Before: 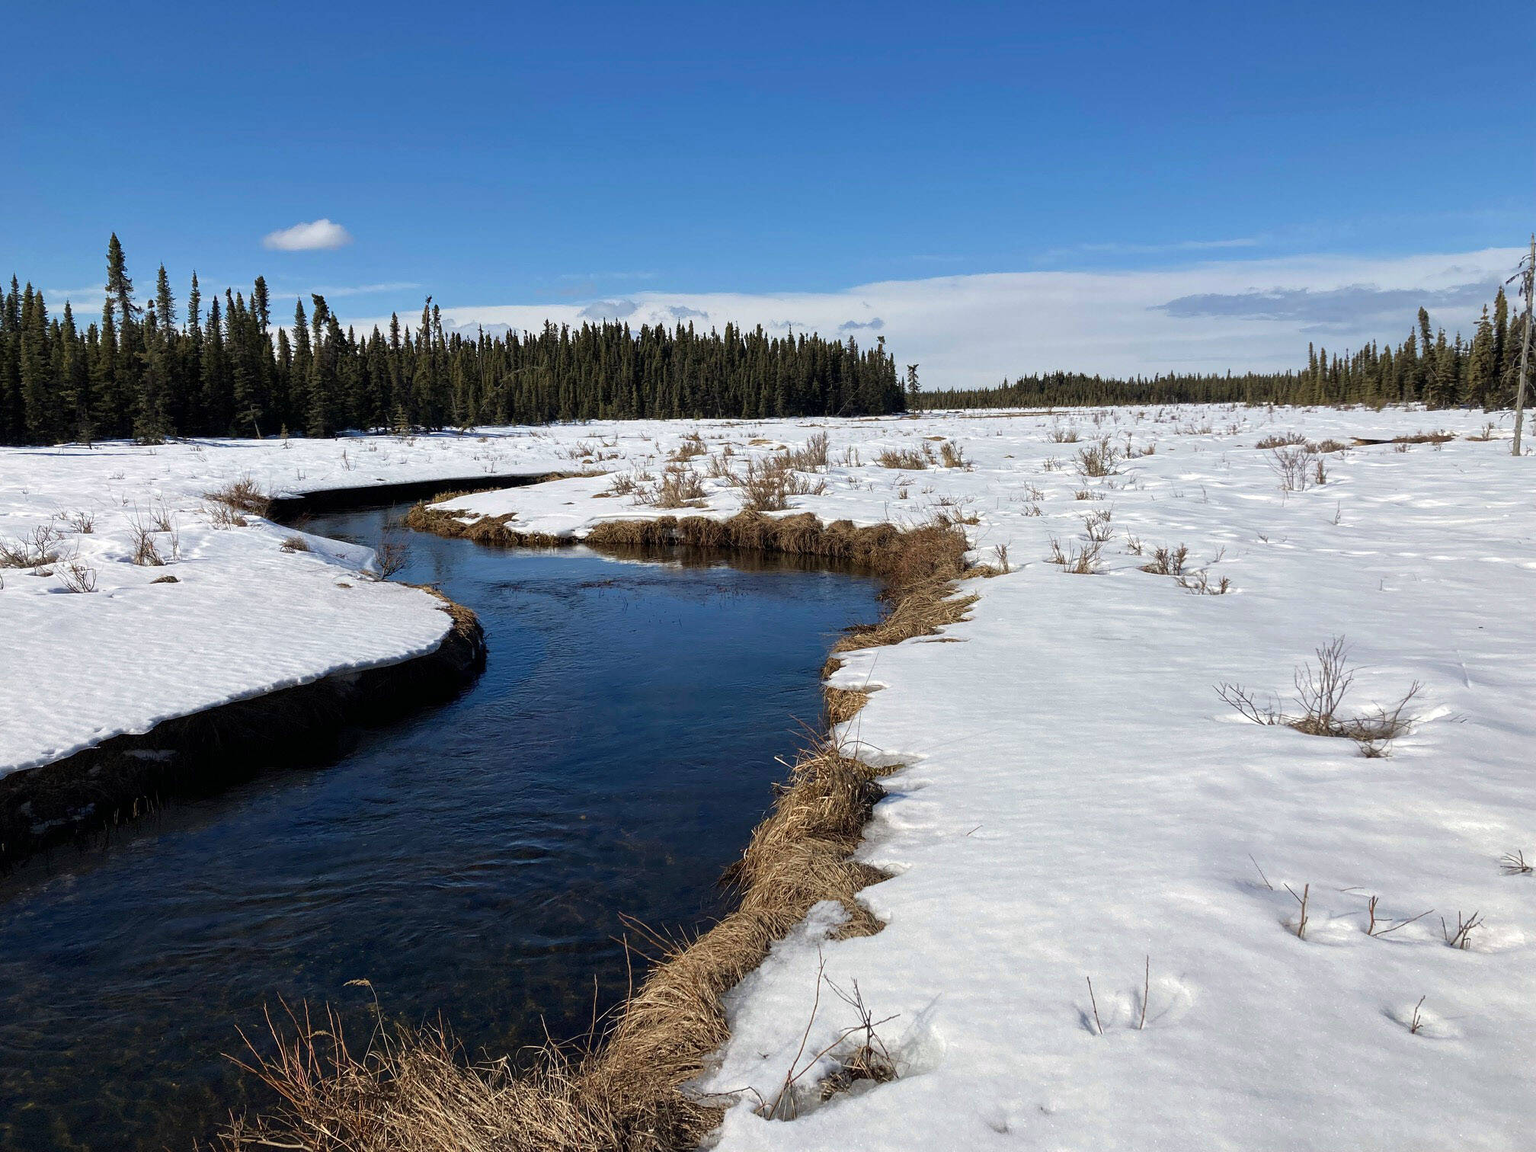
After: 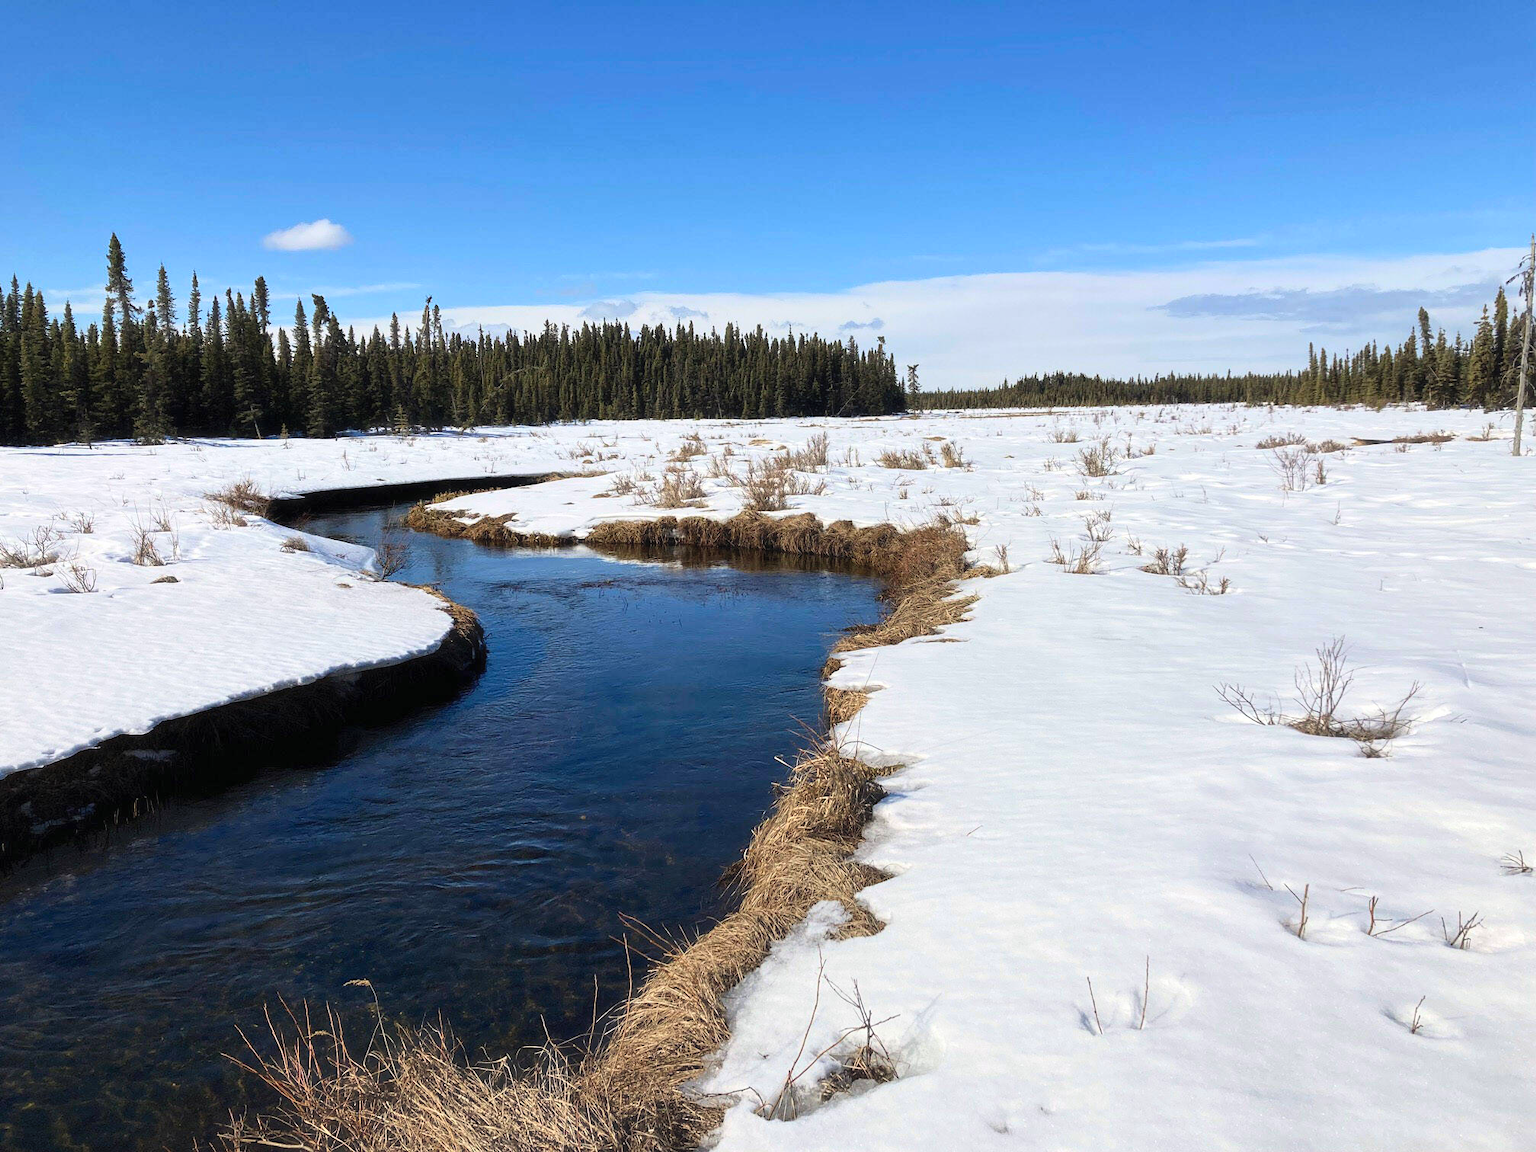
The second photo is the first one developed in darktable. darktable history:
contrast brightness saturation: contrast 0.2, brightness 0.16, saturation 0.22
haze removal: strength -0.05
